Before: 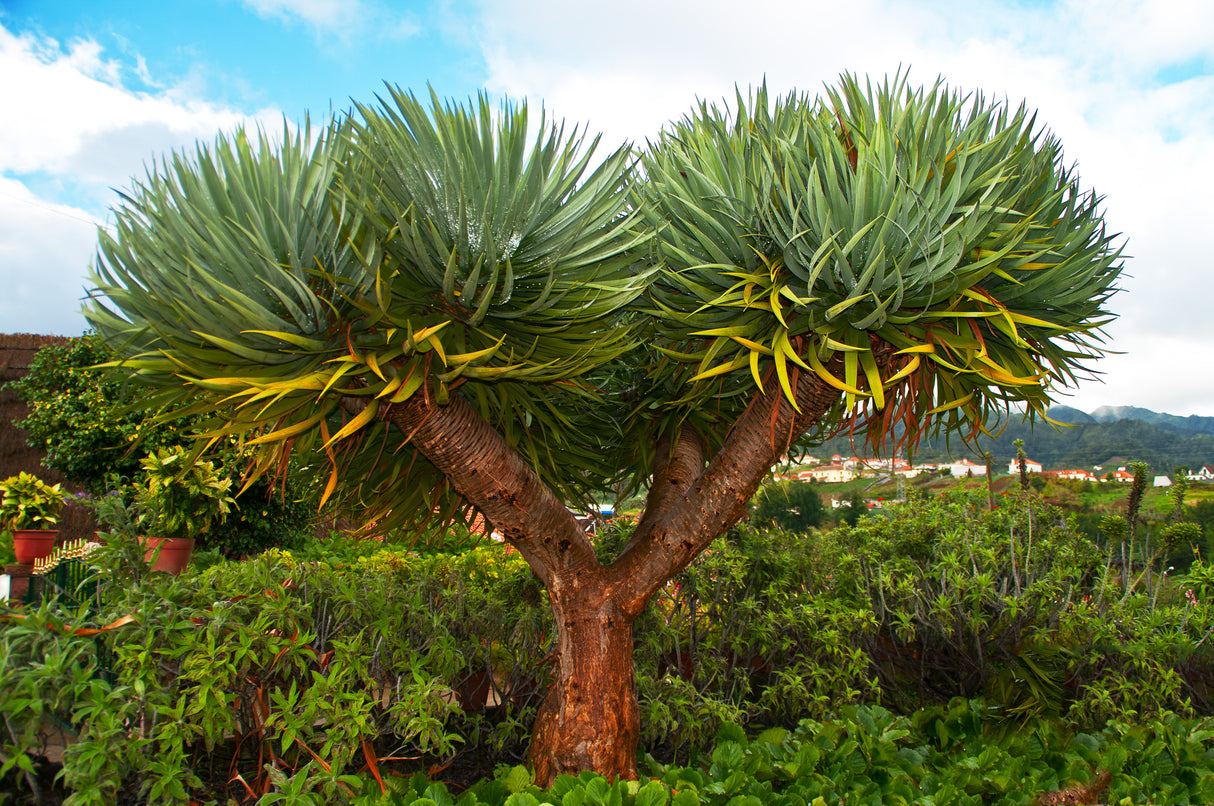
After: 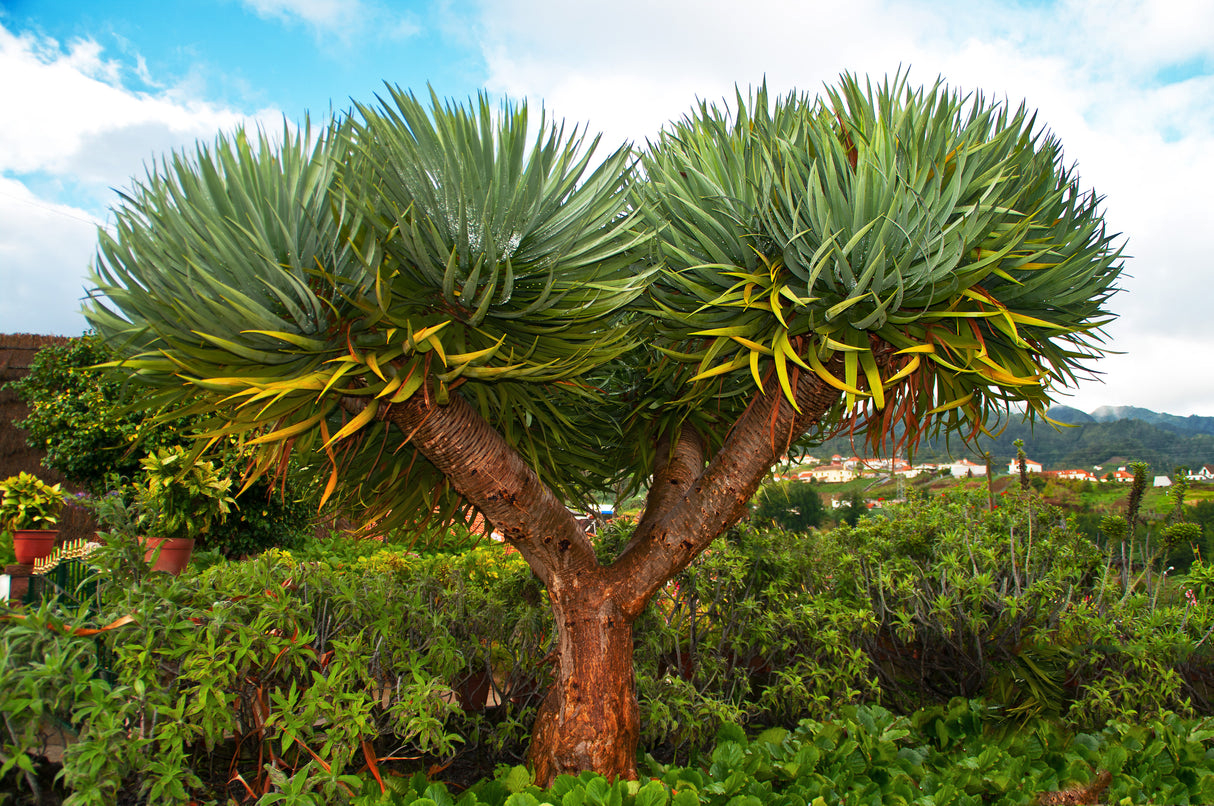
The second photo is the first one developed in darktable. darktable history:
shadows and highlights: shadows 36.59, highlights -27.44, soften with gaussian
